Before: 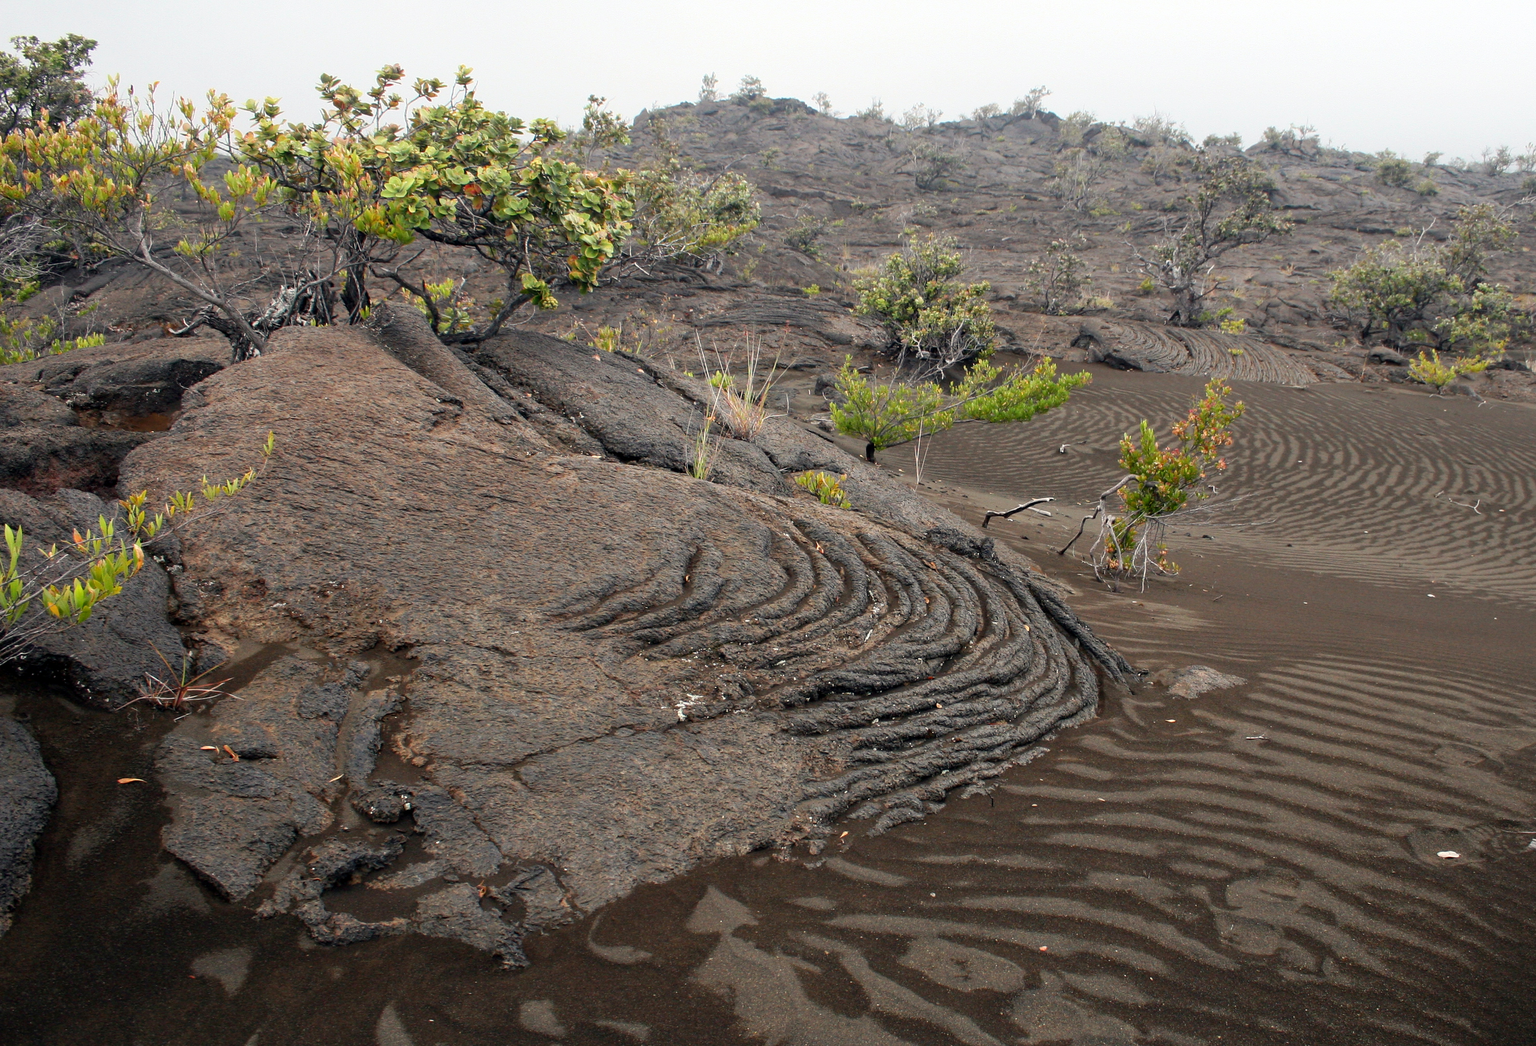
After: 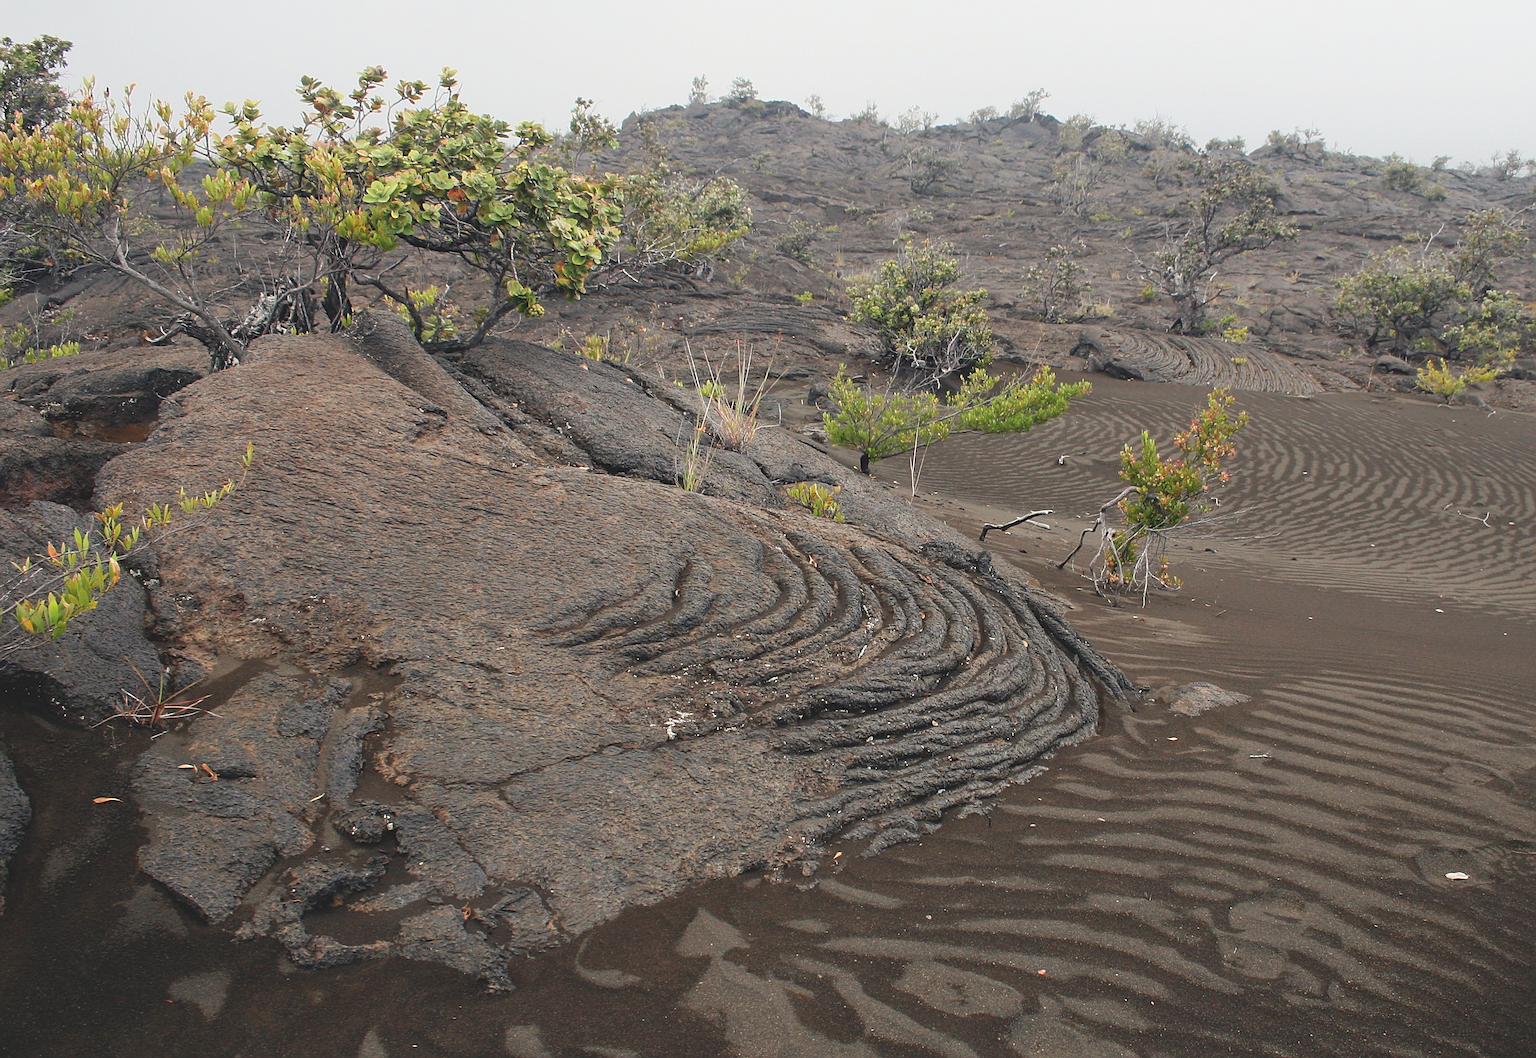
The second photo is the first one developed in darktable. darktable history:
exposure: compensate highlight preservation false
crop and rotate: left 1.774%, right 0.633%, bottom 1.28%
color balance: lift [1.01, 1, 1, 1], gamma [1.097, 1, 1, 1], gain [0.85, 1, 1, 1]
sharpen: on, module defaults
